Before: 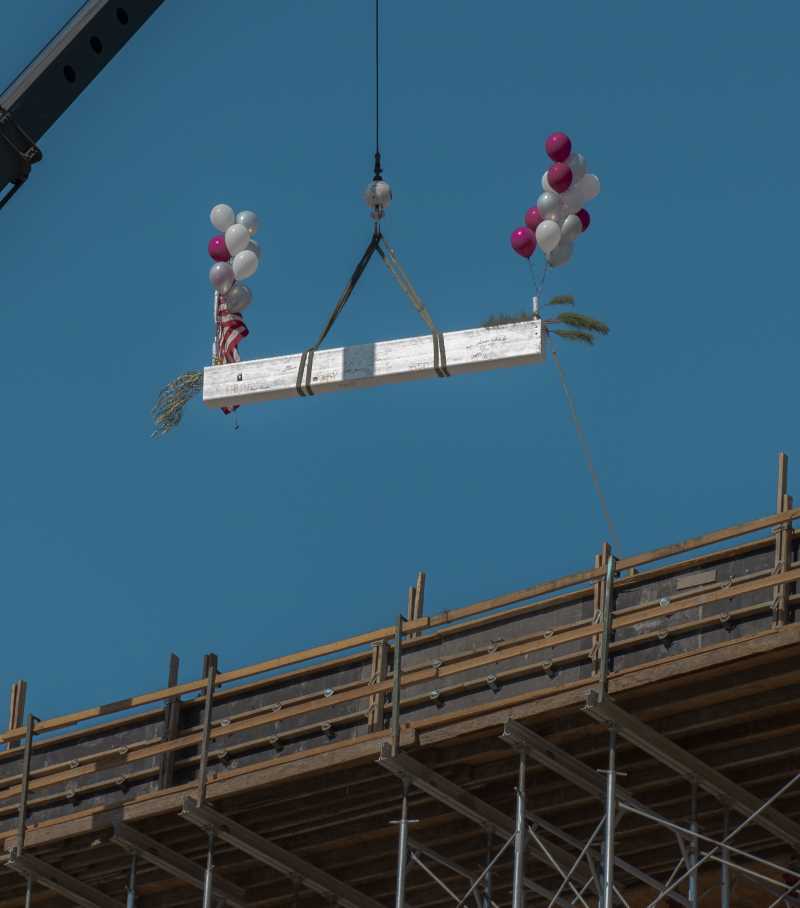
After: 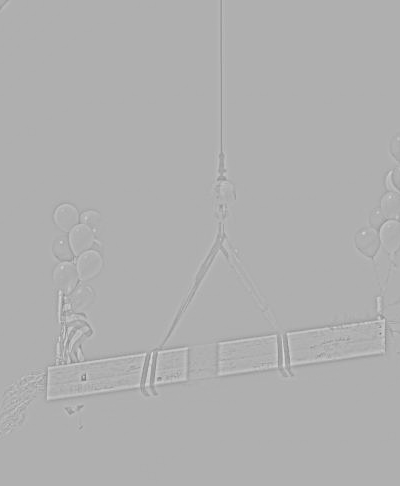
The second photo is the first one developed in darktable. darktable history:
exposure: exposure 0.217 EV, compensate highlight preservation false
highpass: sharpness 6%, contrast boost 7.63%
contrast brightness saturation: contrast 0.39, brightness 0.53
crop: left 19.556%, right 30.401%, bottom 46.458%
